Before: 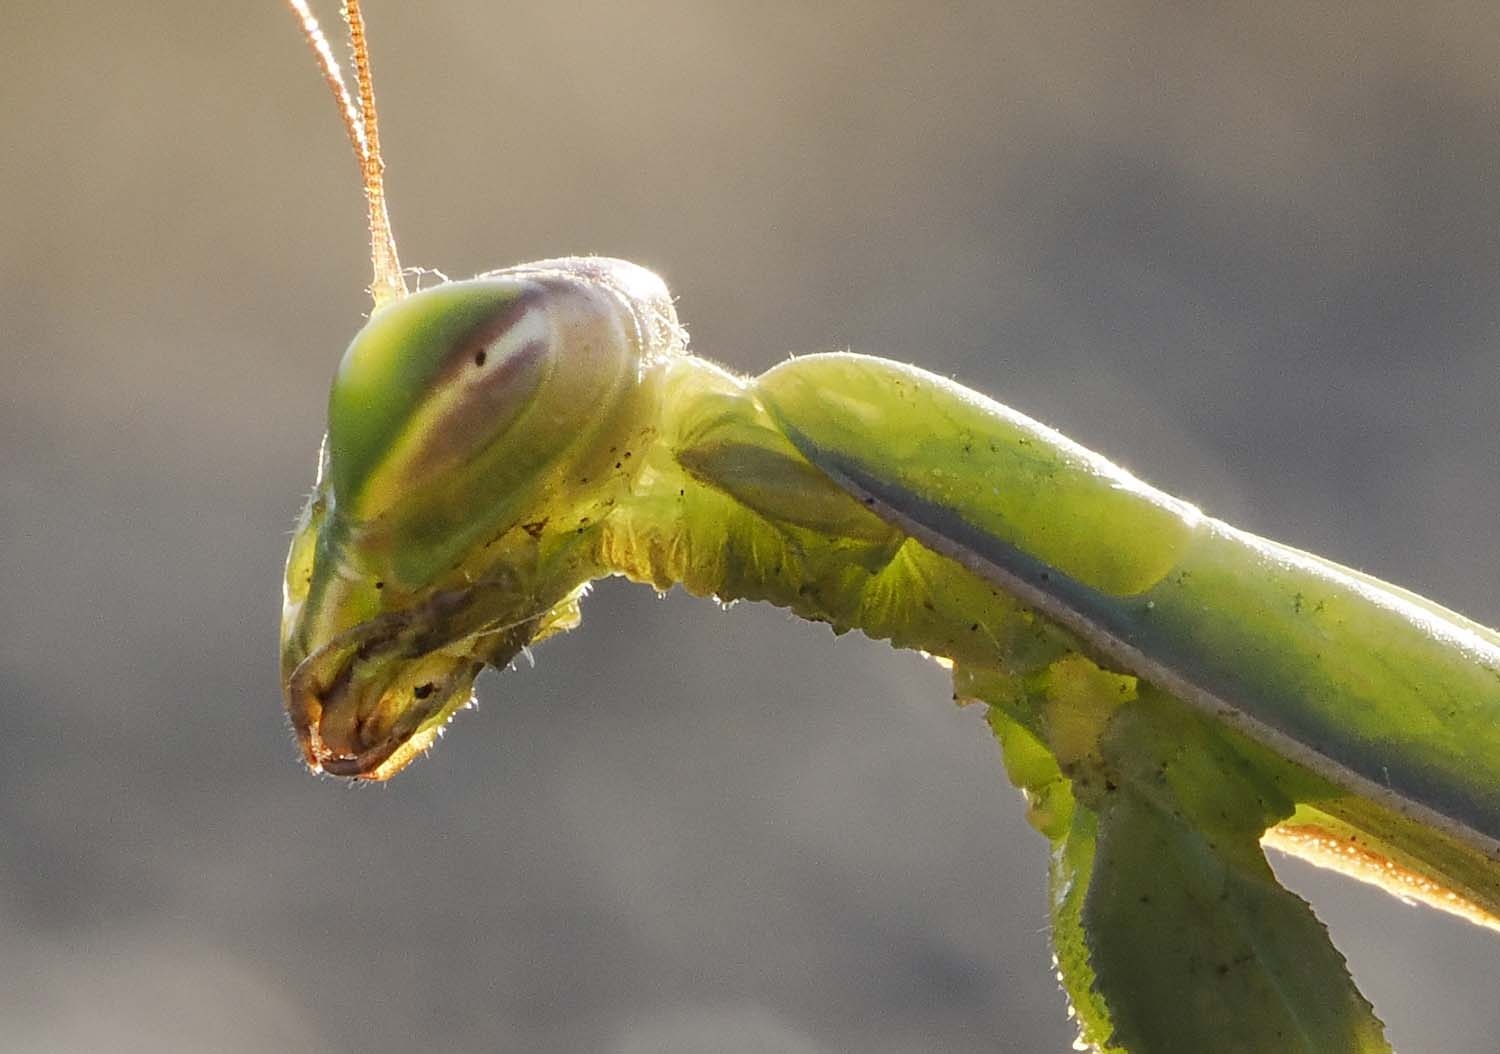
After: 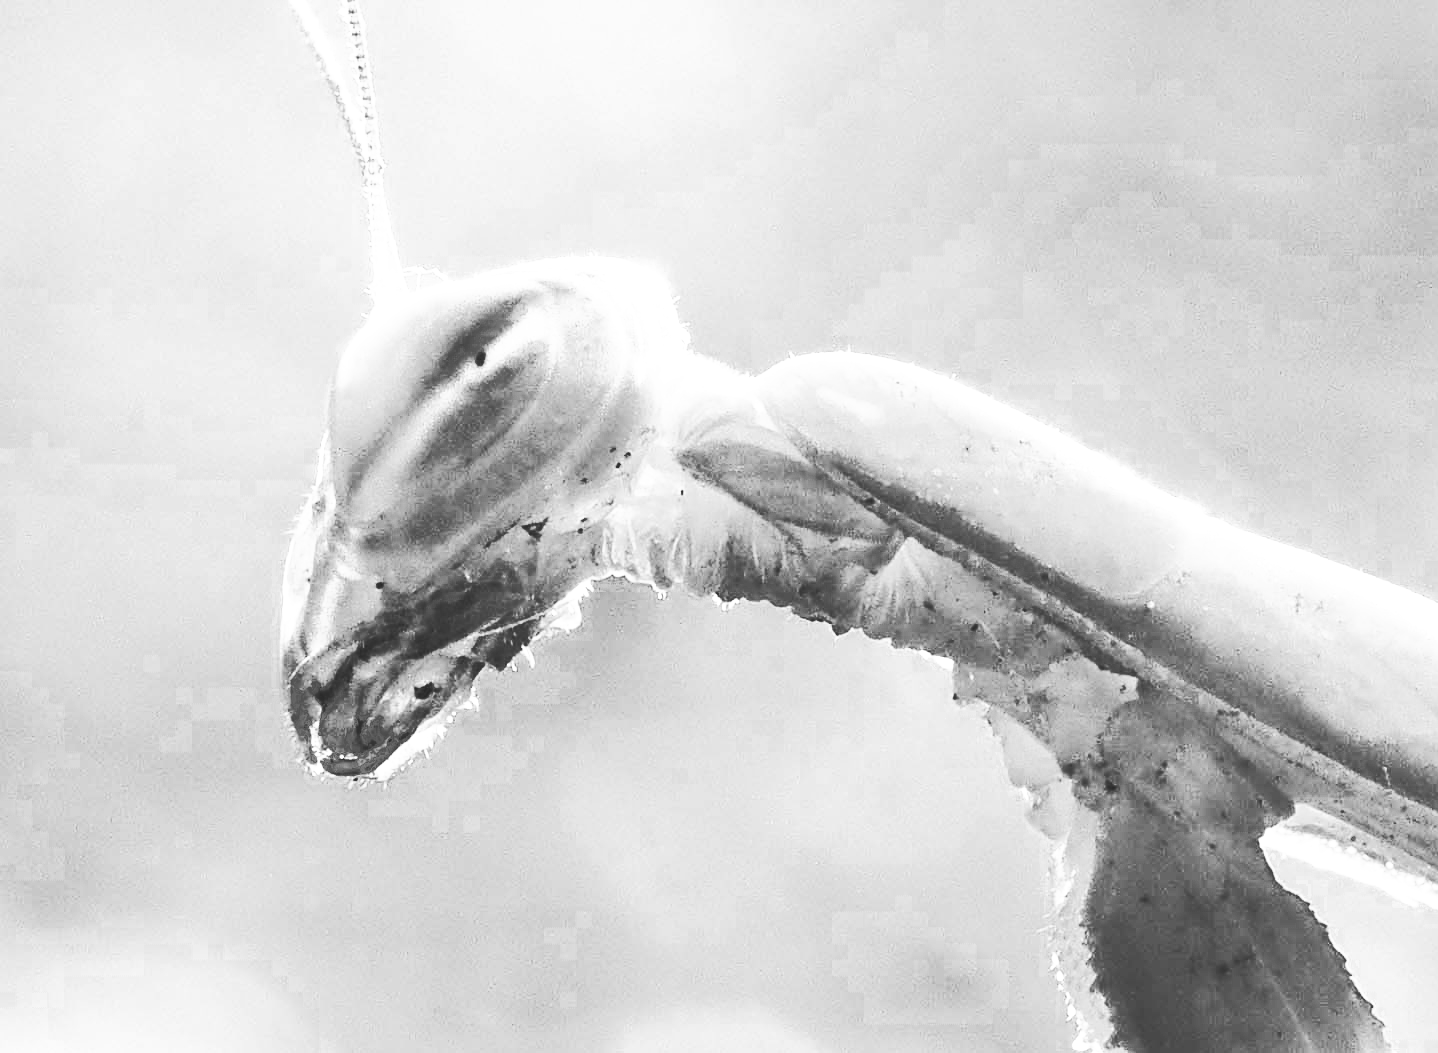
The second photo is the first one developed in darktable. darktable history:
color zones: curves: ch0 [(0.002, 0.589) (0.107, 0.484) (0.146, 0.249) (0.217, 0.352) (0.309, 0.525) (0.39, 0.404) (0.455, 0.169) (0.597, 0.055) (0.724, 0.212) (0.775, 0.691) (0.869, 0.571) (1, 0.587)]; ch1 [(0, 0) (0.143, 0) (0.286, 0) (0.429, 0) (0.571, 0) (0.714, 0) (0.857, 0)]
exposure: black level correction 0, exposure 0.7 EV, compensate highlight preservation false
base curve: curves: ch0 [(0, 0.015) (0.085, 0.116) (0.134, 0.298) (0.19, 0.545) (0.296, 0.764) (0.599, 0.982) (1, 1)], preserve colors none
crop: right 4.126%, bottom 0.031%
